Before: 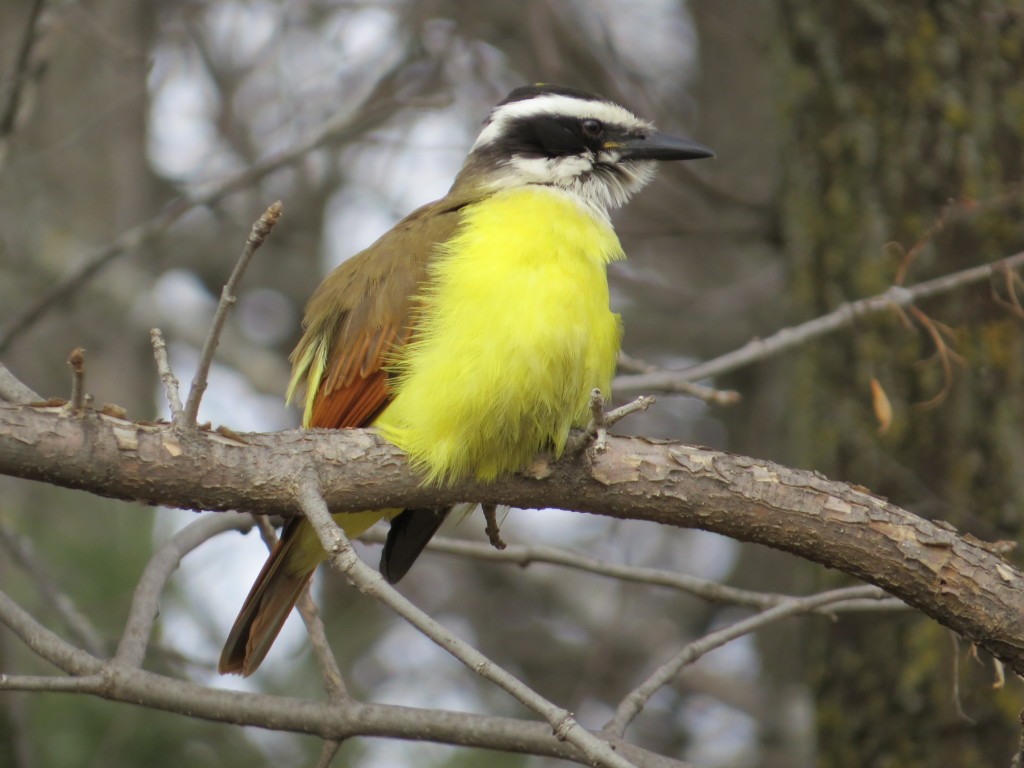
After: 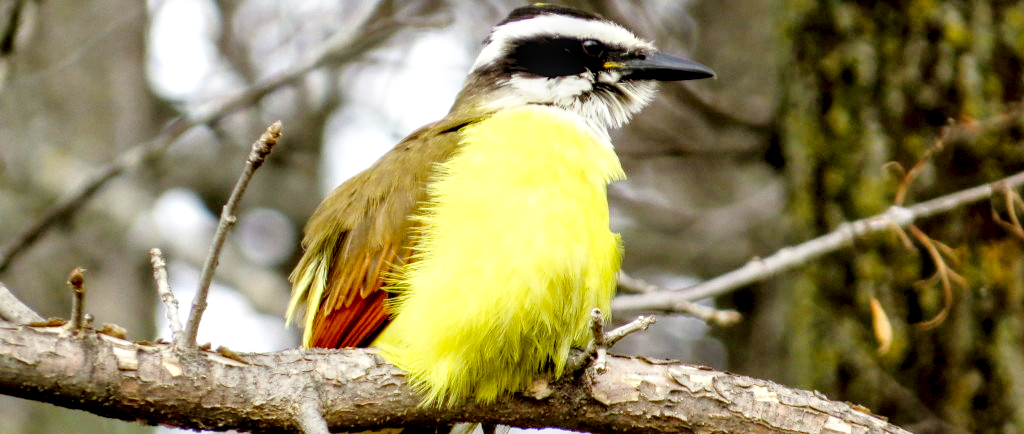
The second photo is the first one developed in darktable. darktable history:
crop and rotate: top 10.505%, bottom 32.893%
base curve: curves: ch0 [(0, 0) (0.028, 0.03) (0.121, 0.232) (0.46, 0.748) (0.859, 0.968) (1, 1)], preserve colors none
local contrast: detail 150%
exposure: black level correction 0.026, exposure 0.181 EV, compensate exposure bias true, compensate highlight preservation false
